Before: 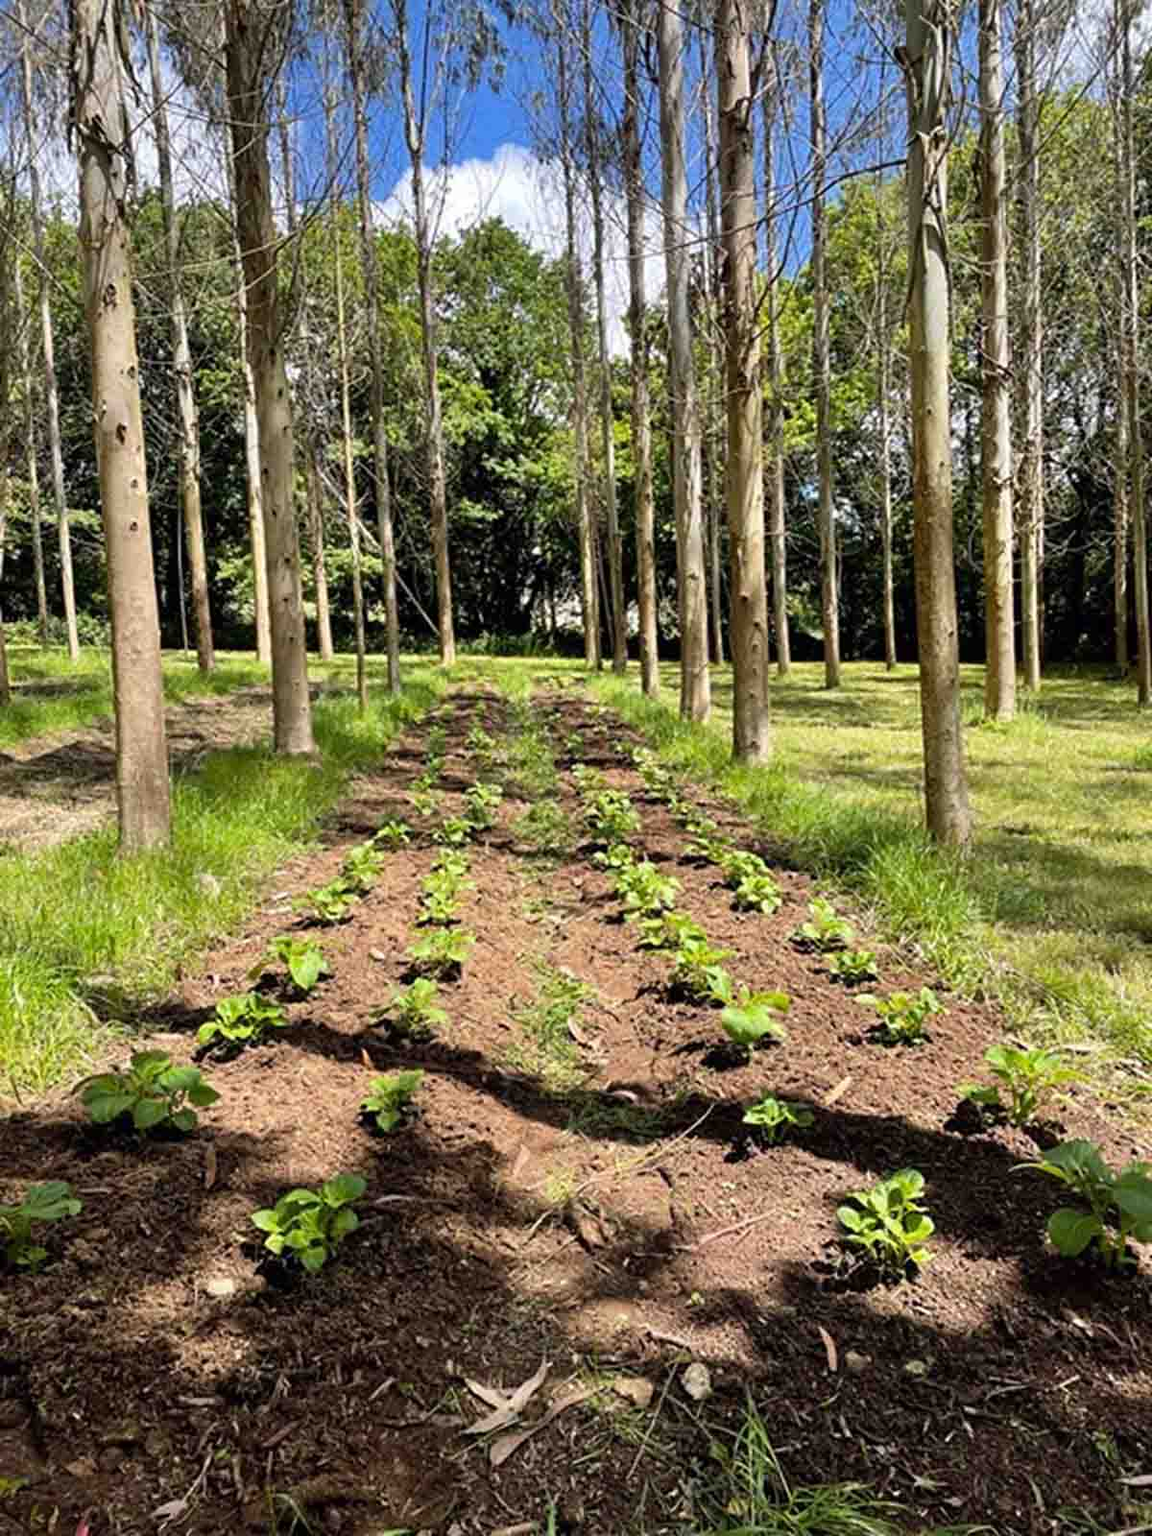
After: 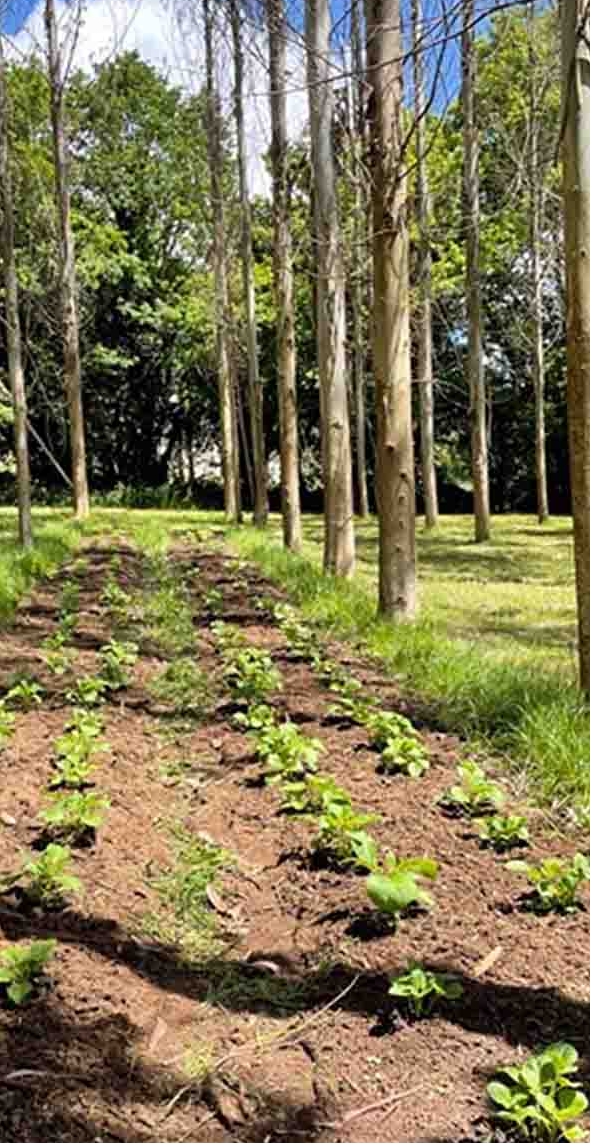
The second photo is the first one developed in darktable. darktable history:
crop: left 32.093%, top 10.99%, right 18.668%, bottom 17.55%
shadows and highlights: shadows 32.12, highlights -32.11, soften with gaussian
